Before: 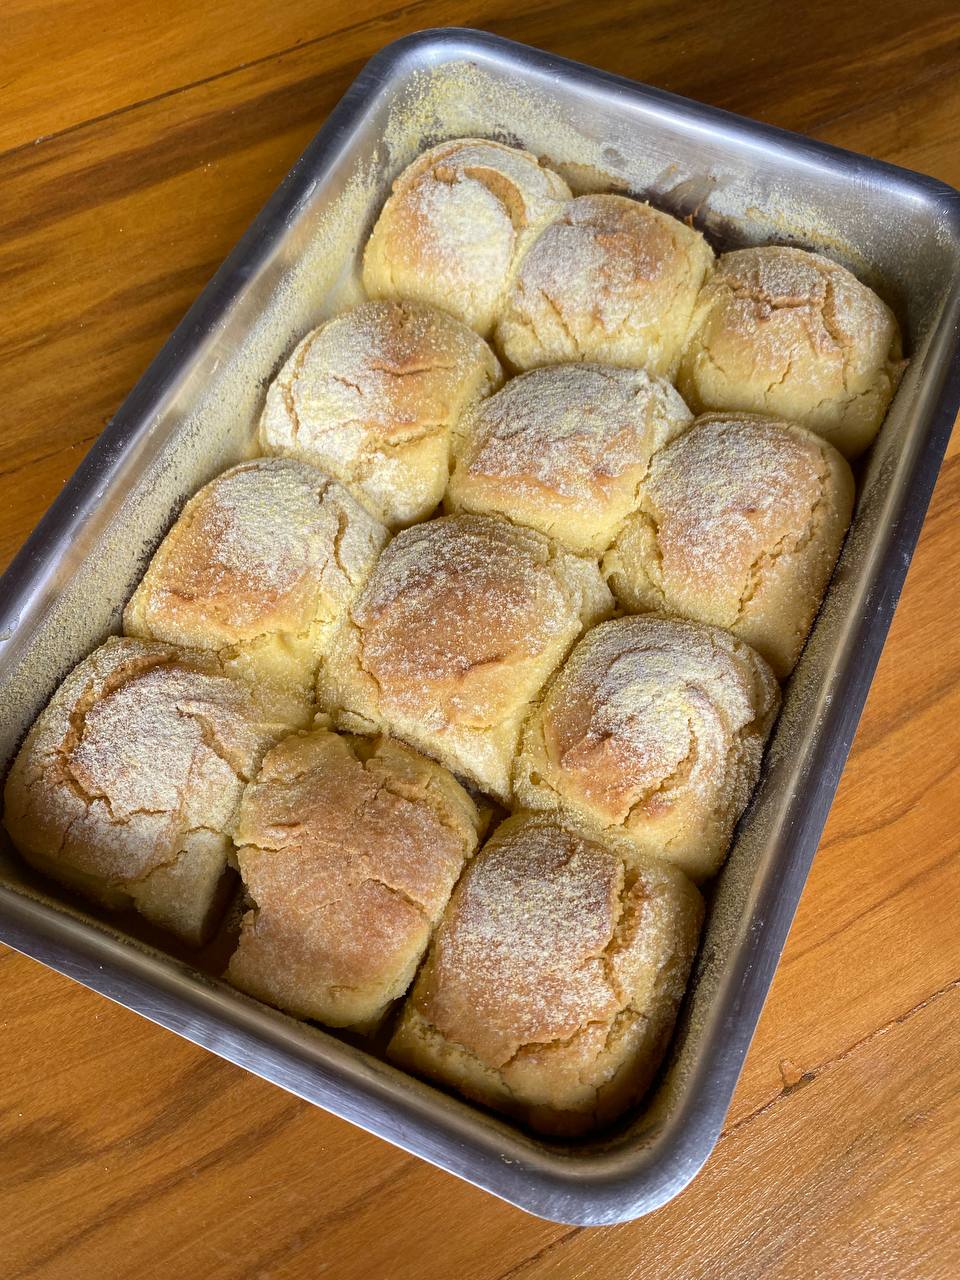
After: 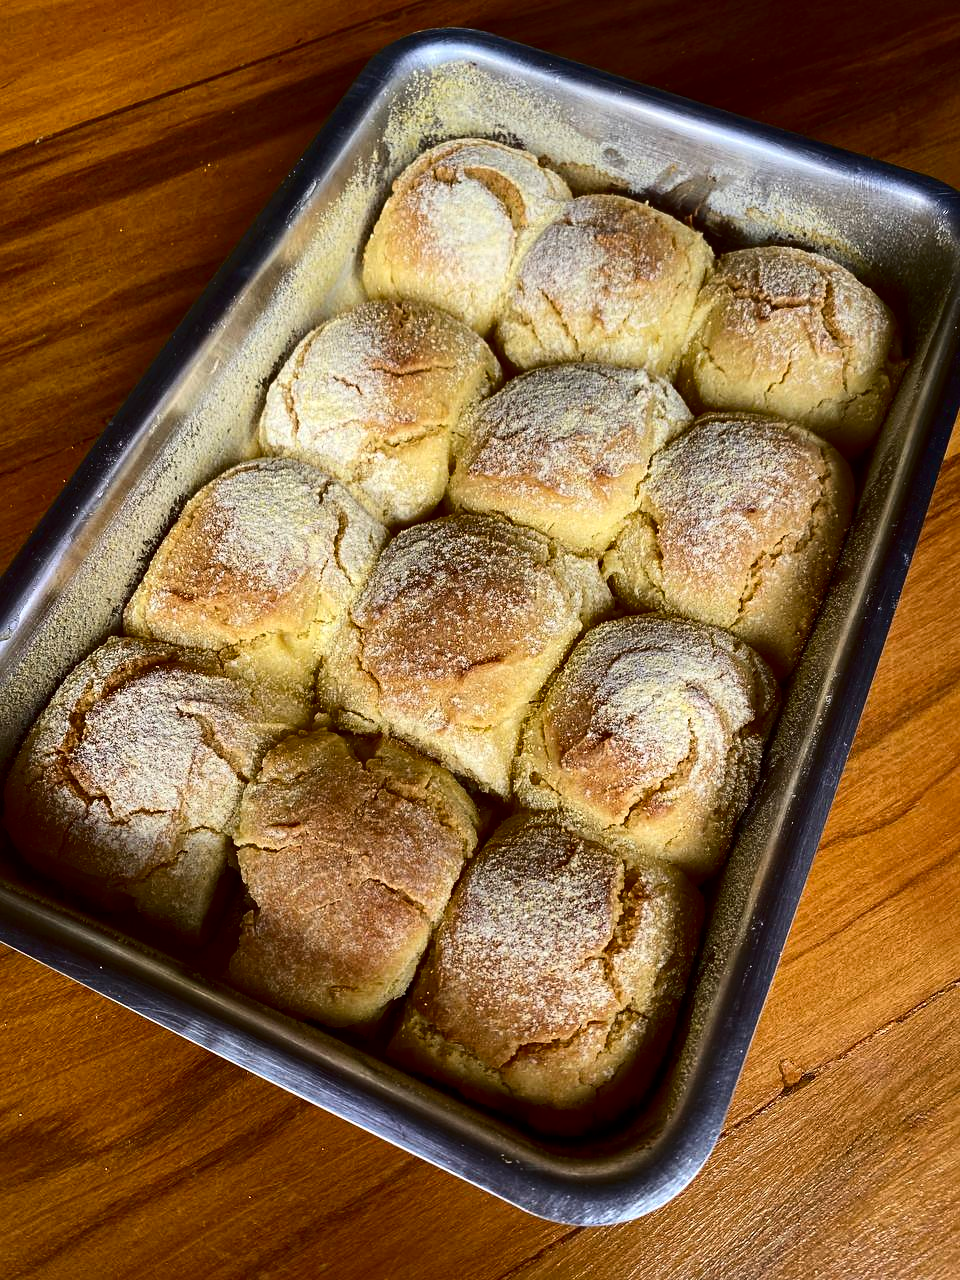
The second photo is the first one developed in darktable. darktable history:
contrast brightness saturation: contrast 0.24, brightness -0.24, saturation 0.14
sharpen: amount 0.2
